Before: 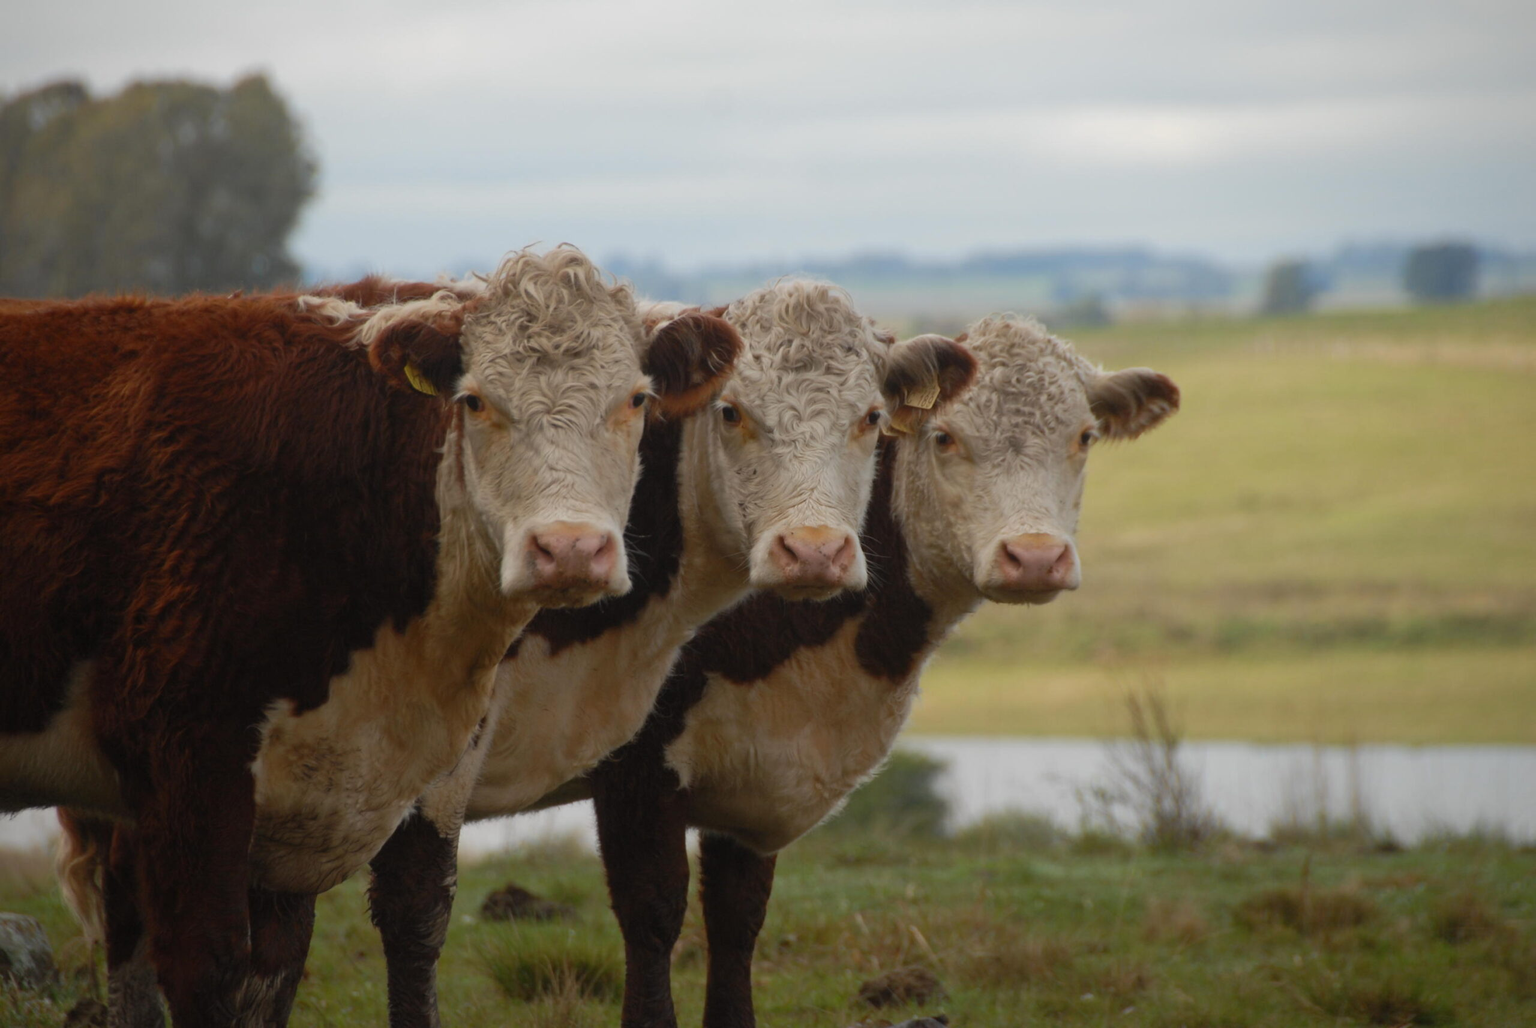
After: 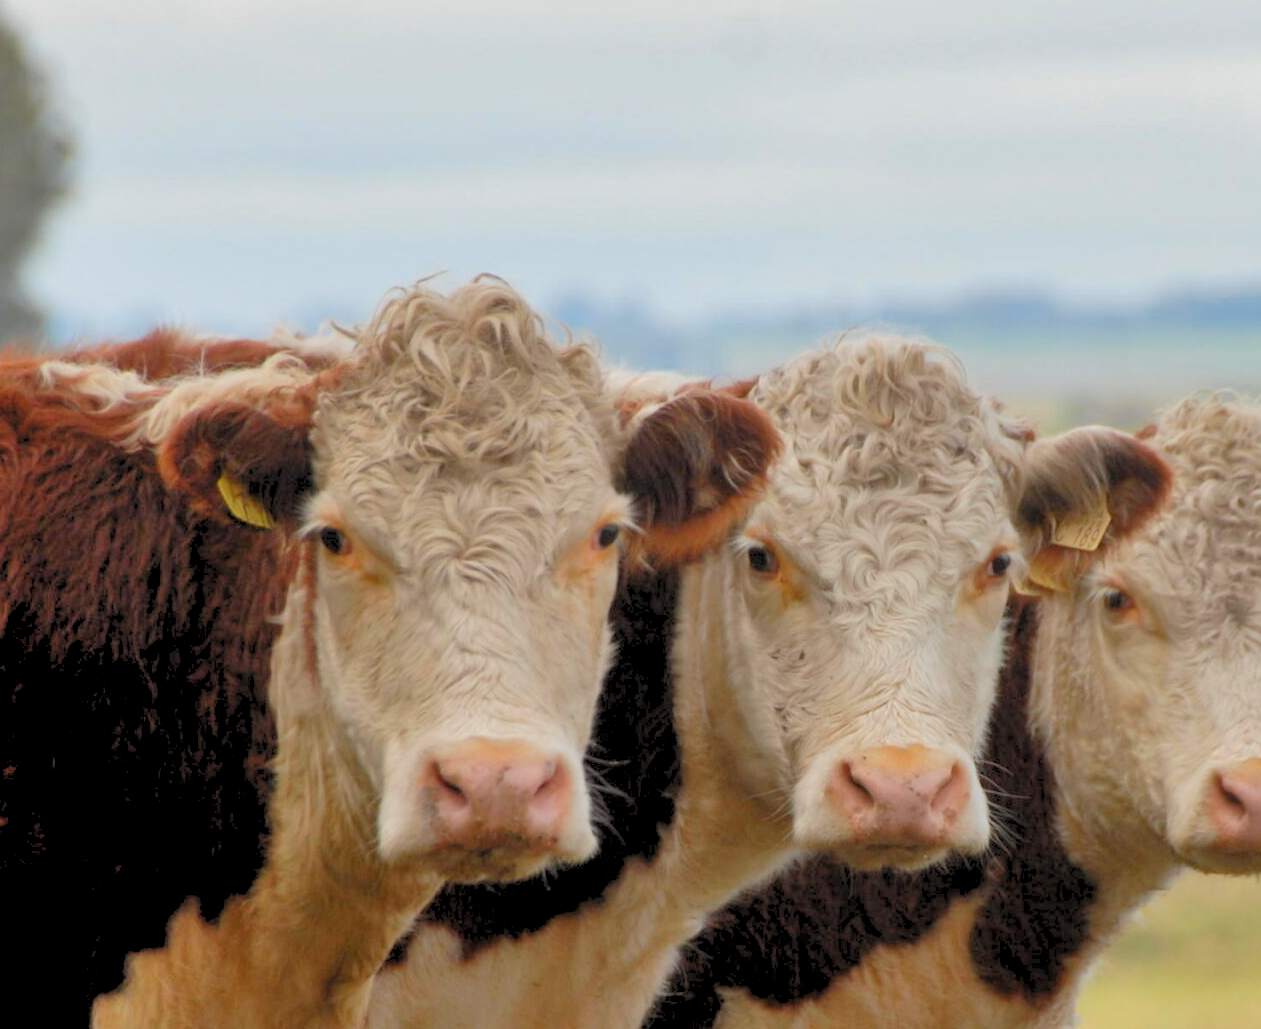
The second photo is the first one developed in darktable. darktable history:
levels: levels [0.072, 0.414, 0.976]
shadows and highlights: soften with gaussian
crop: left 17.835%, top 7.675%, right 32.881%, bottom 32.213%
